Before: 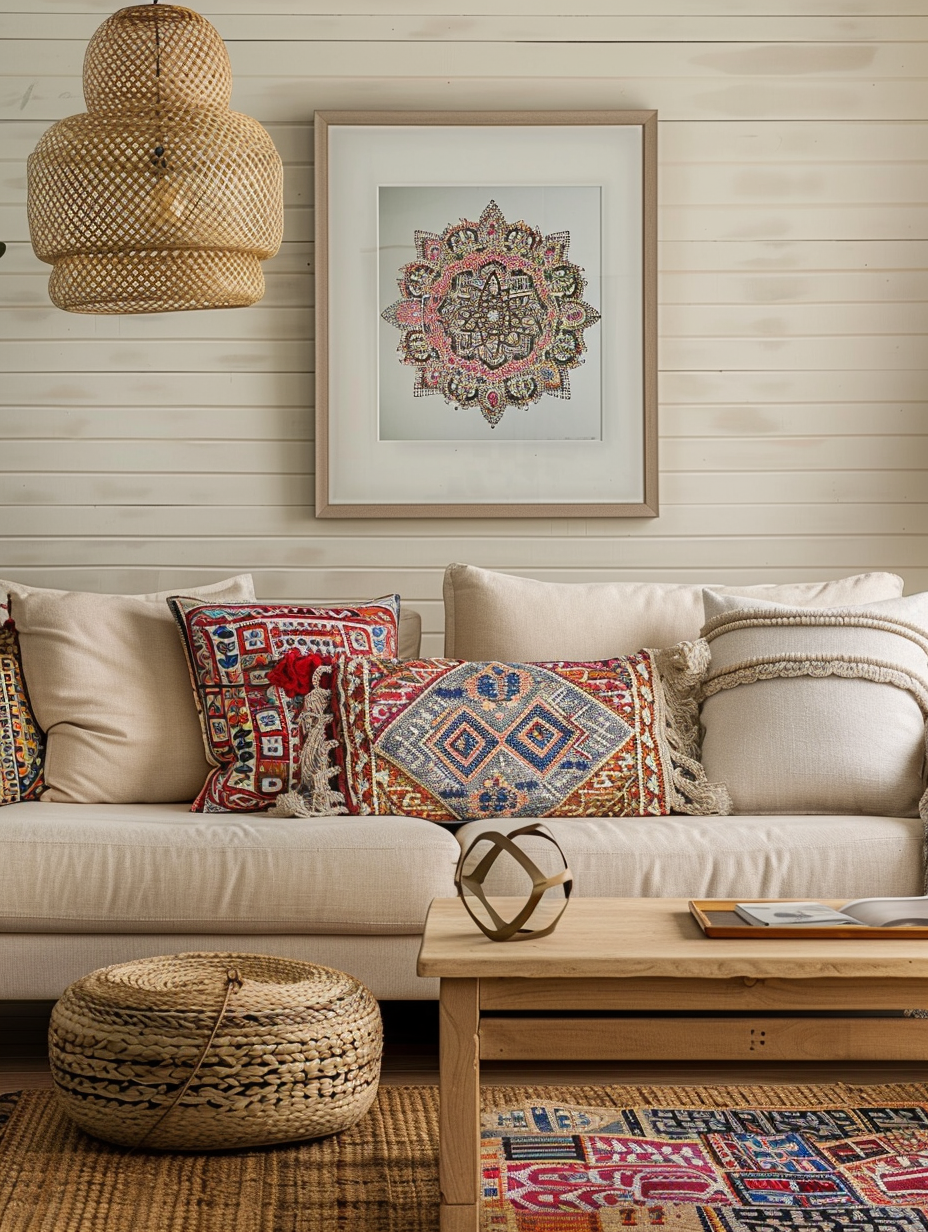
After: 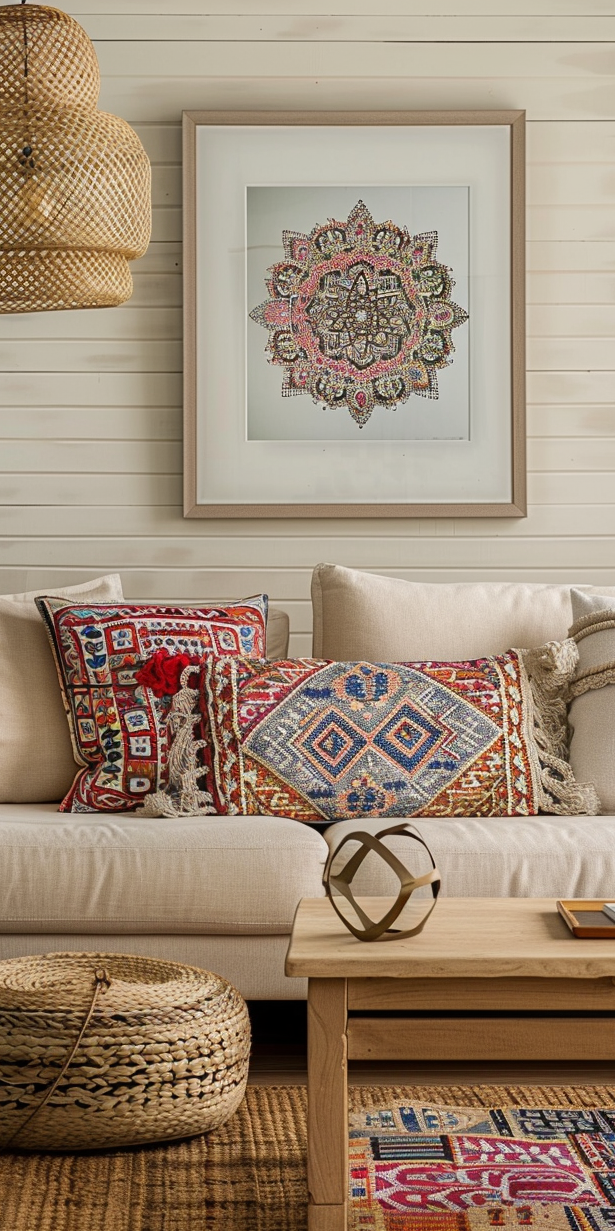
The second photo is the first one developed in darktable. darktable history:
crop and rotate: left 14.321%, right 19.314%
